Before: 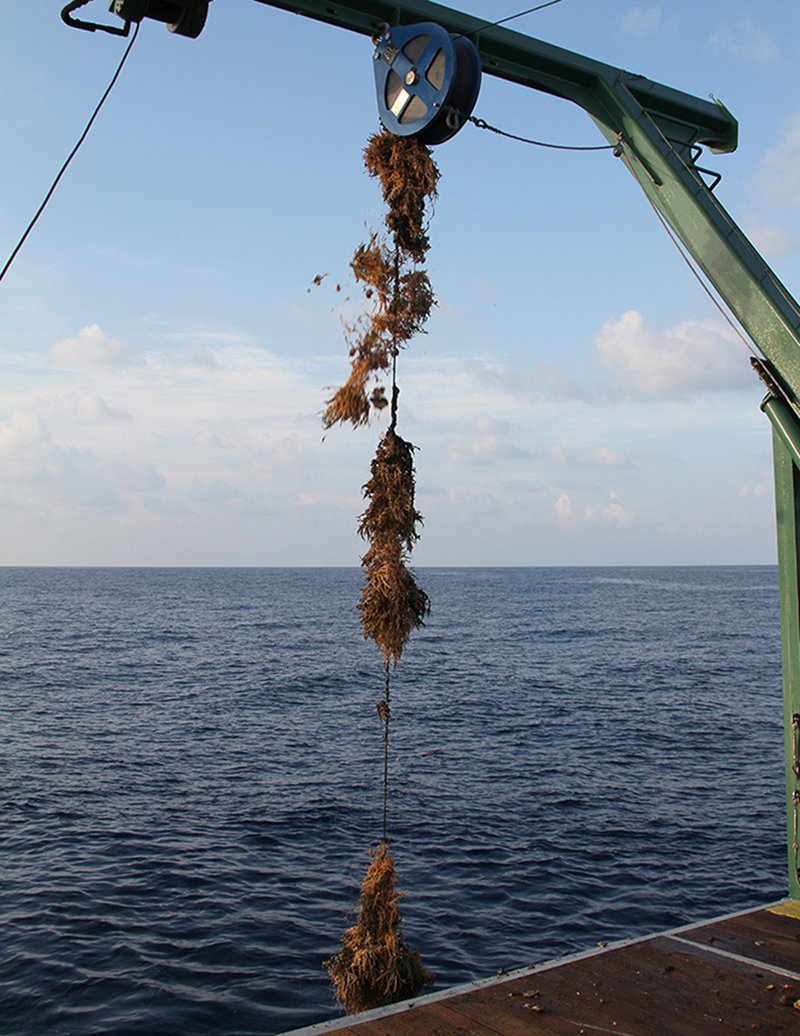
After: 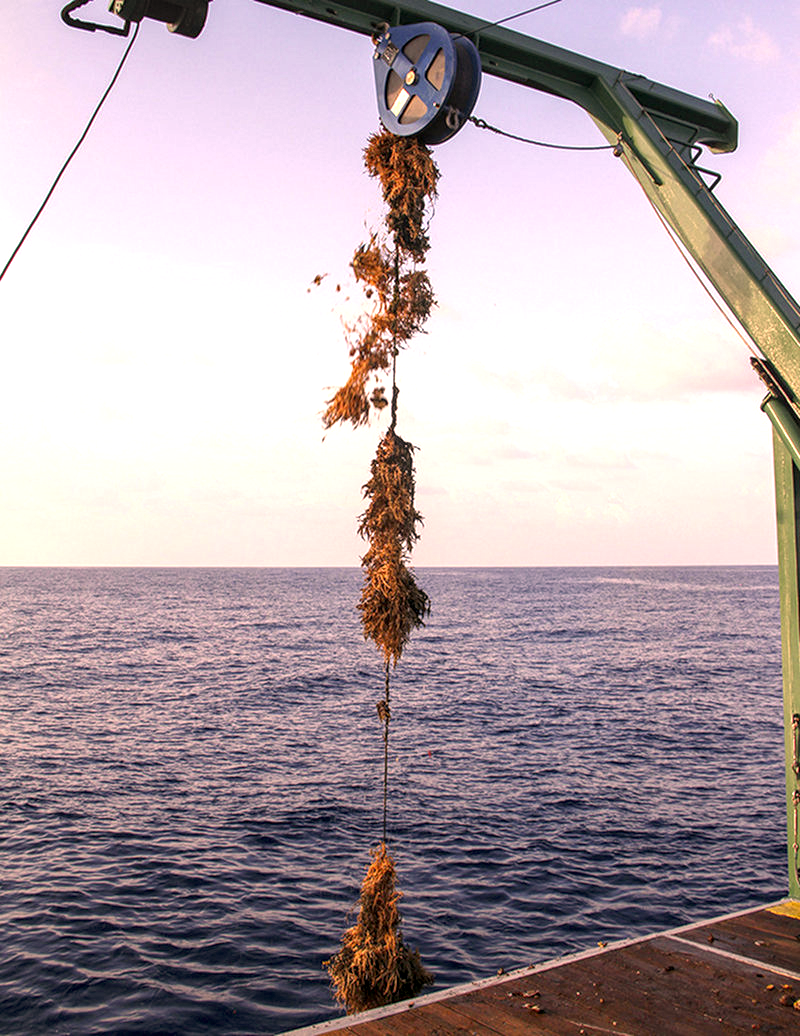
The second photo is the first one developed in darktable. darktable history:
exposure: black level correction 0.001, exposure 1 EV, compensate exposure bias true, compensate highlight preservation false
local contrast: highlights 25%, detail 130%
color correction: highlights a* 20.68, highlights b* 19.32
